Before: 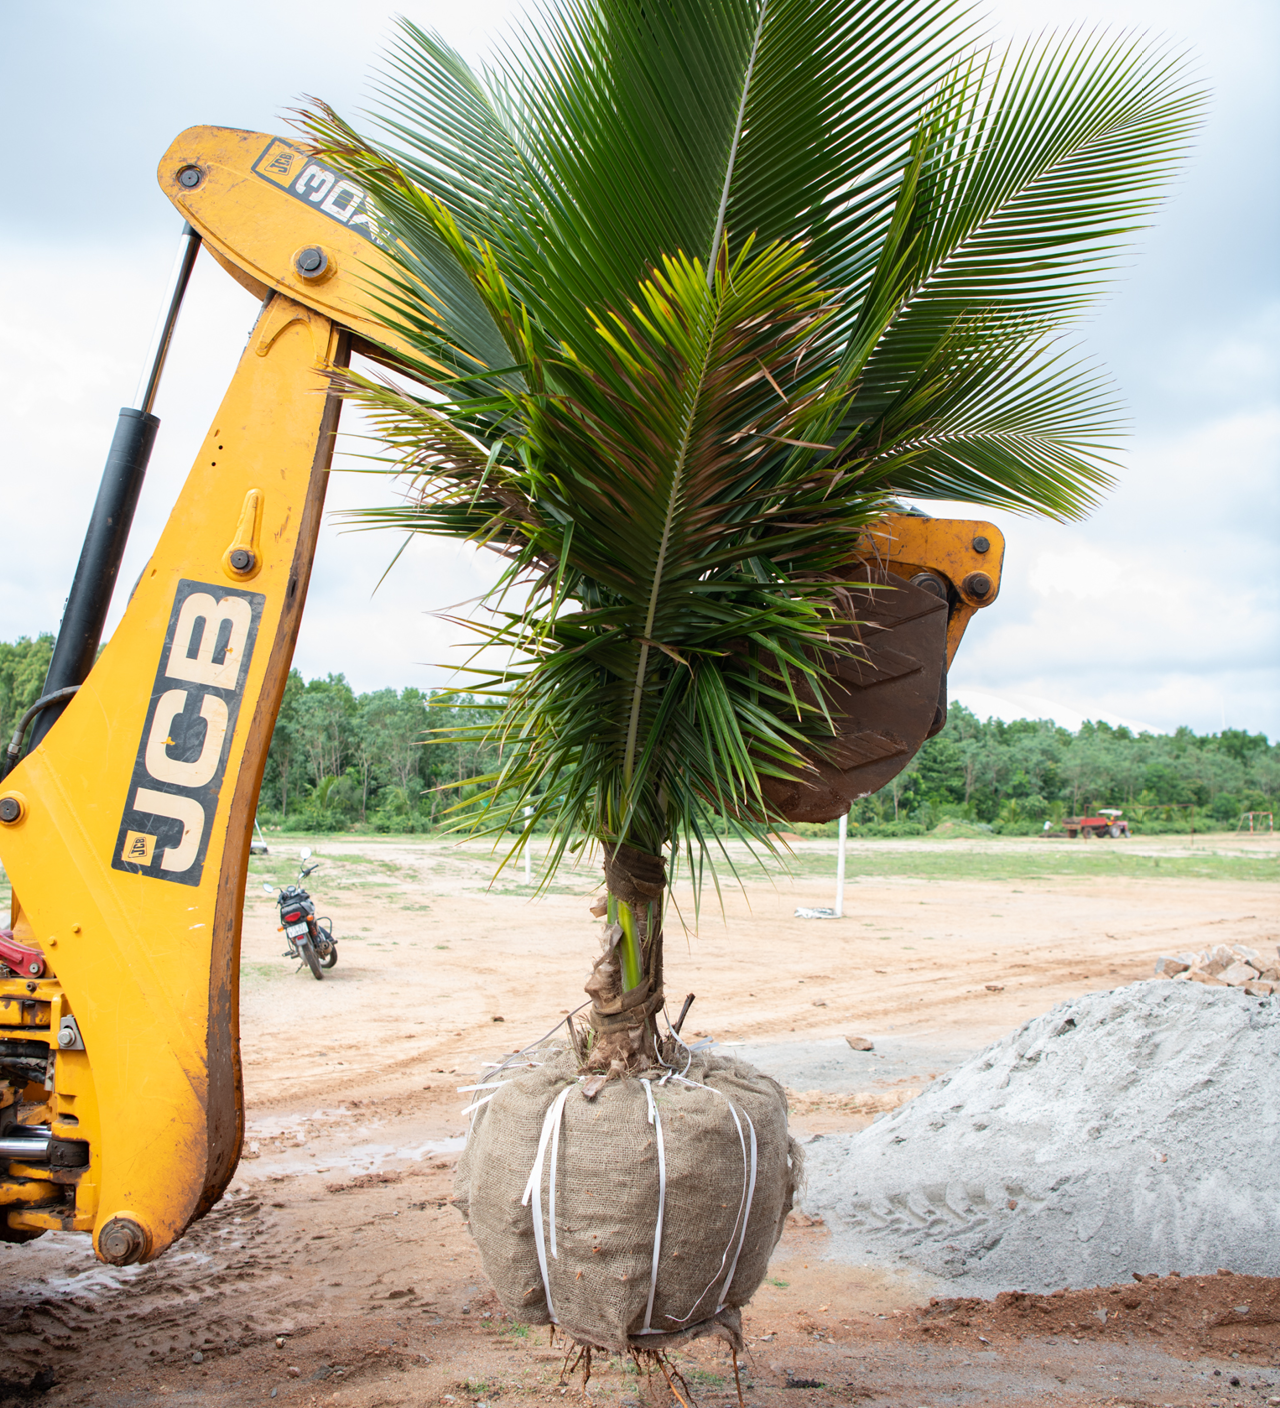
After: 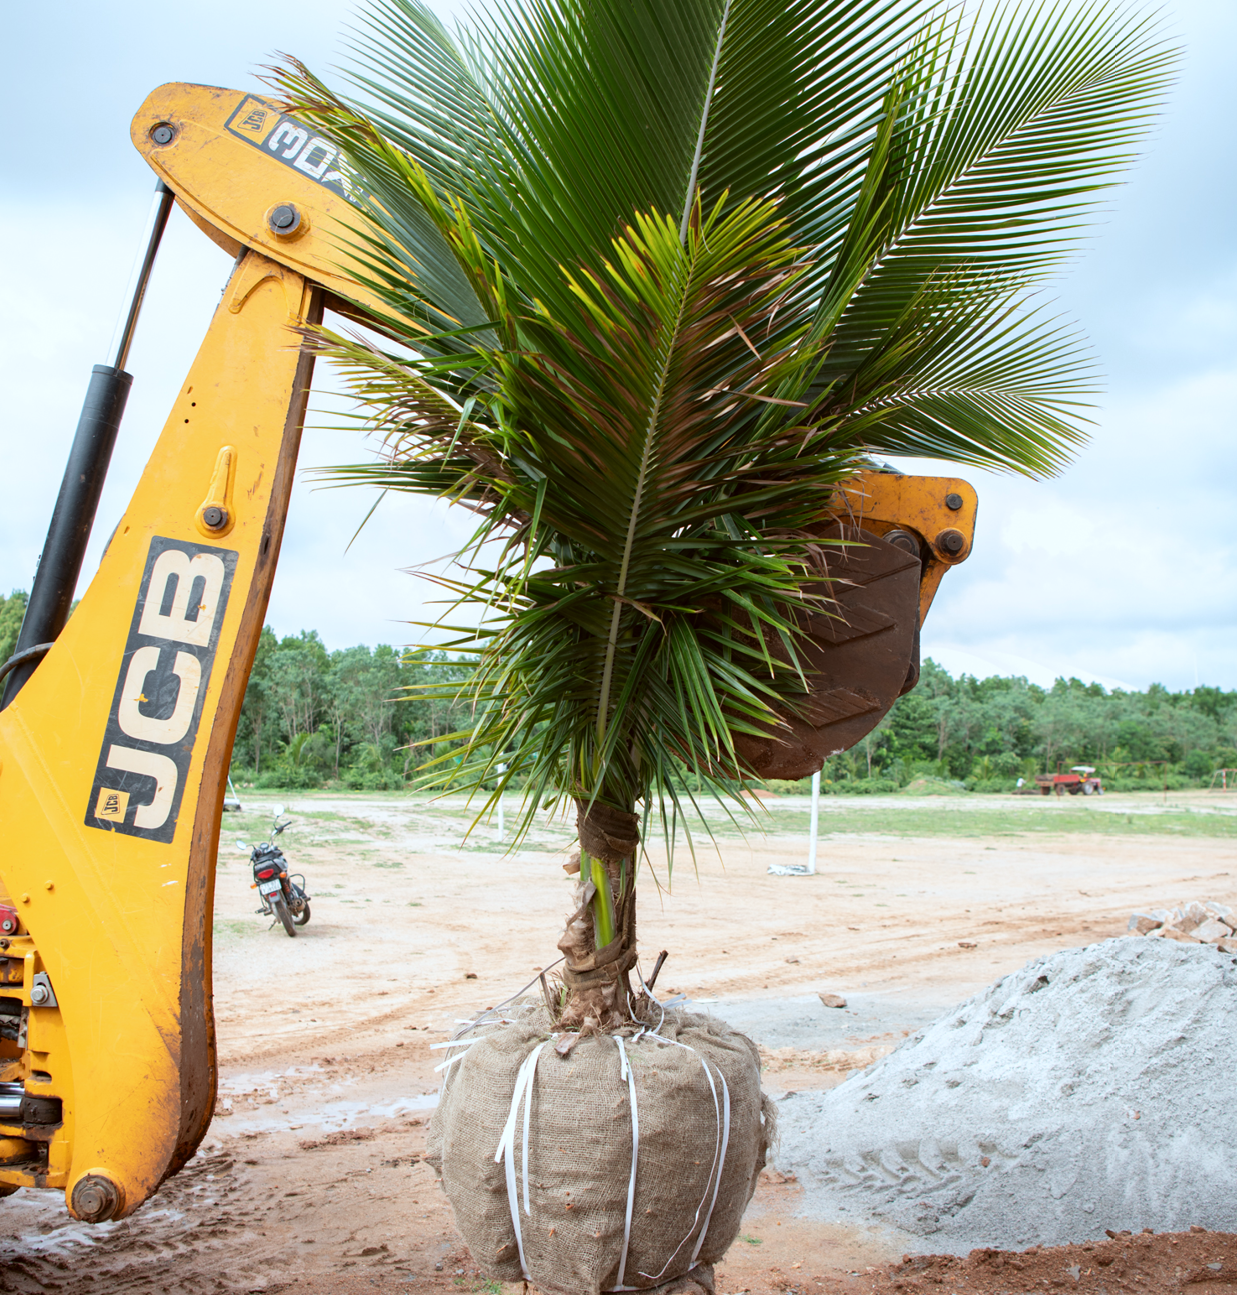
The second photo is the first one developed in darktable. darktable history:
color correction: highlights a* -3.3, highlights b* -6.18, shadows a* 3.26, shadows b* 5.38
crop: left 2.14%, top 3.072%, right 1.212%, bottom 4.932%
